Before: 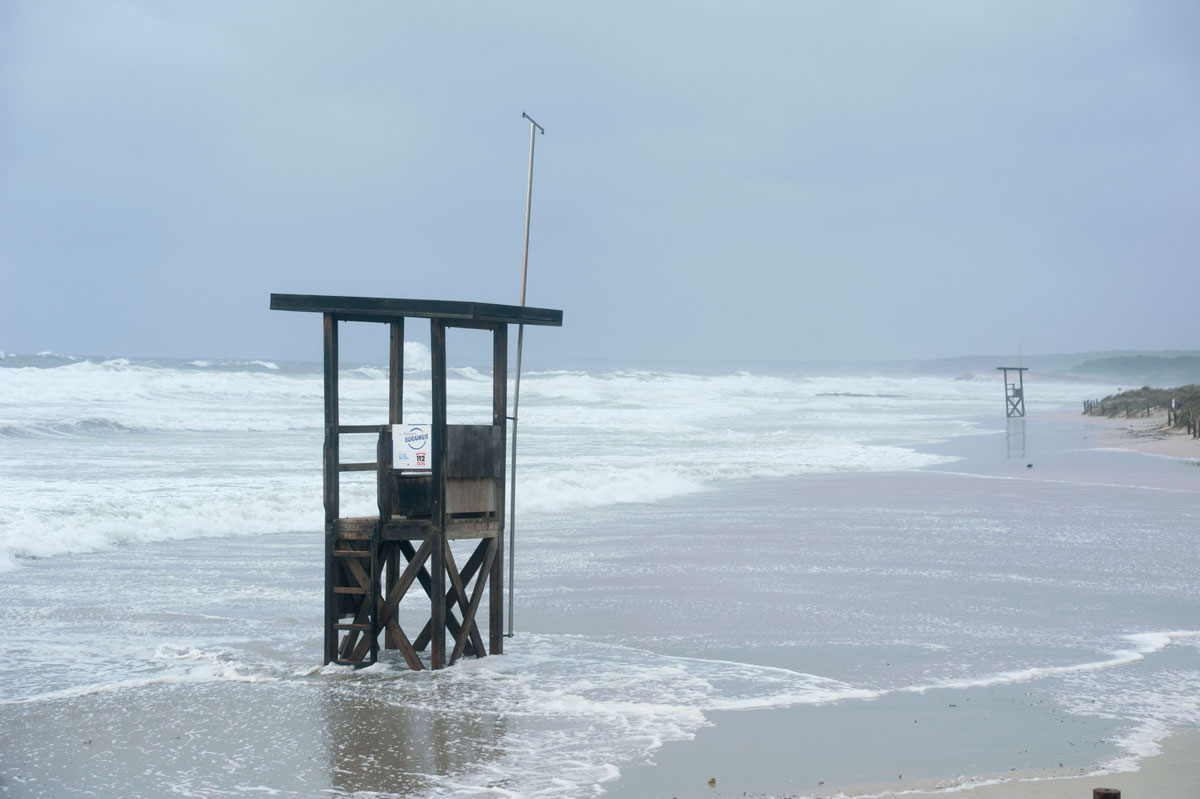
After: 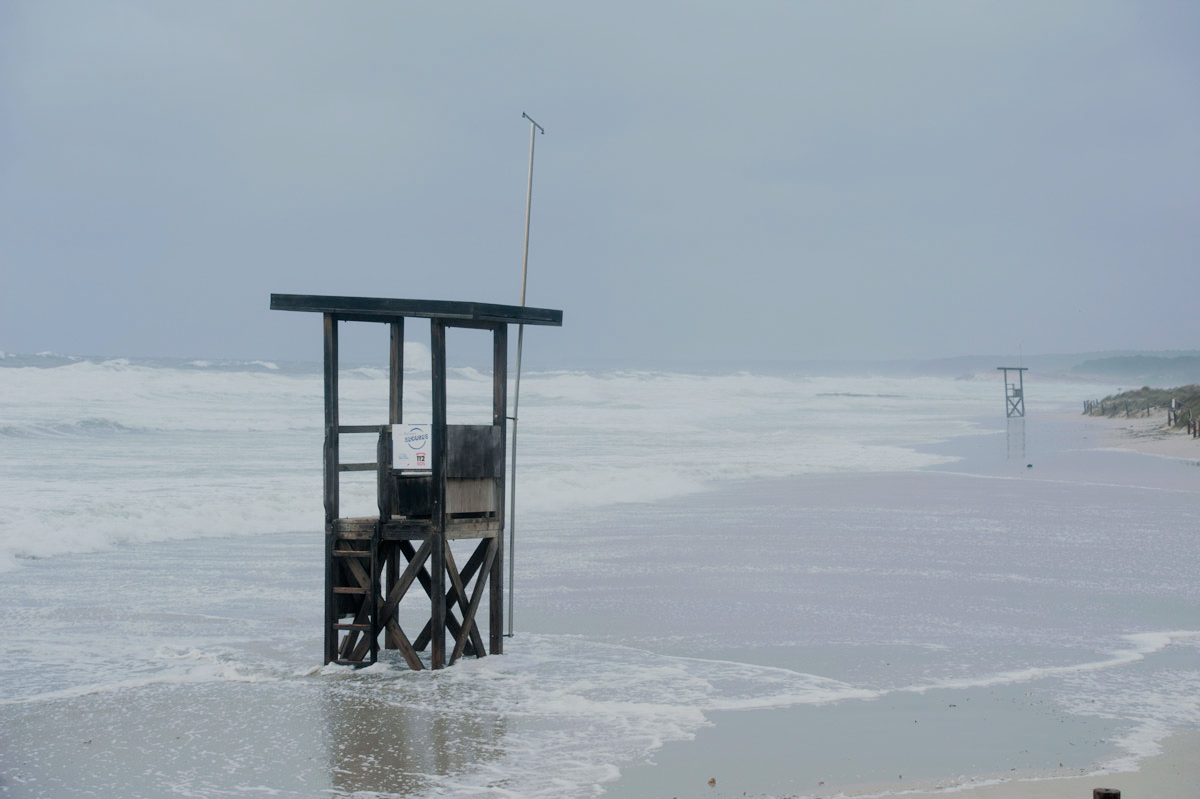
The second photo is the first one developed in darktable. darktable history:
filmic rgb: black relative exposure -6.82 EV, white relative exposure 5.89 EV, hardness 2.71
